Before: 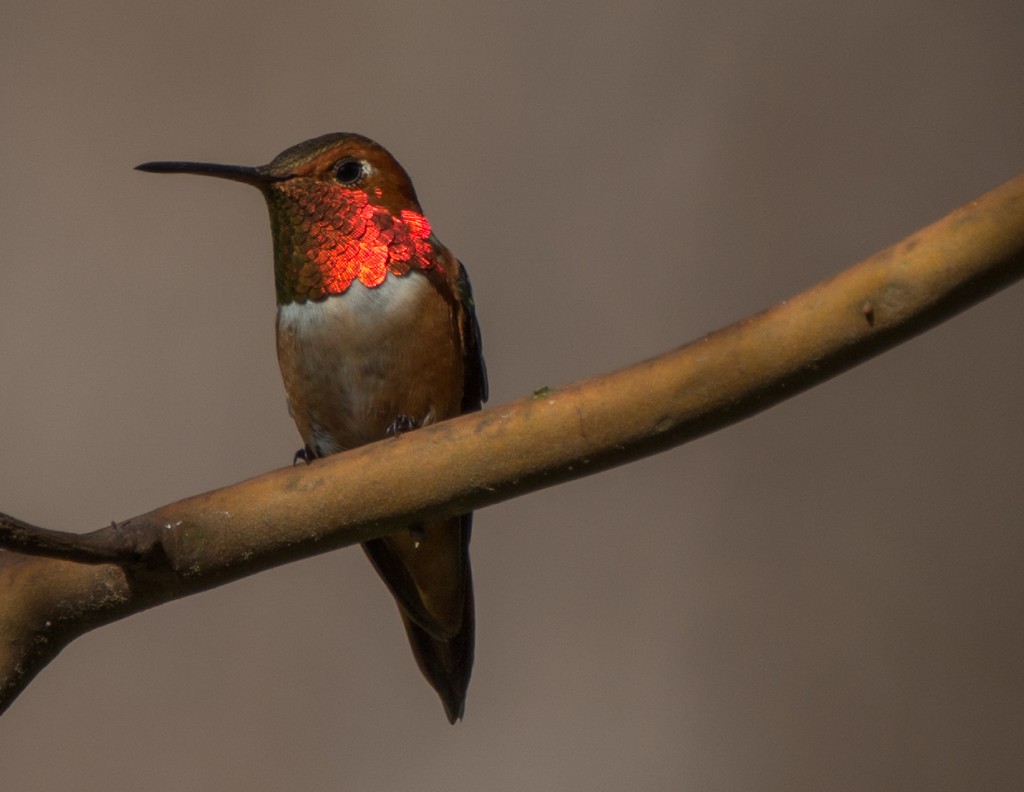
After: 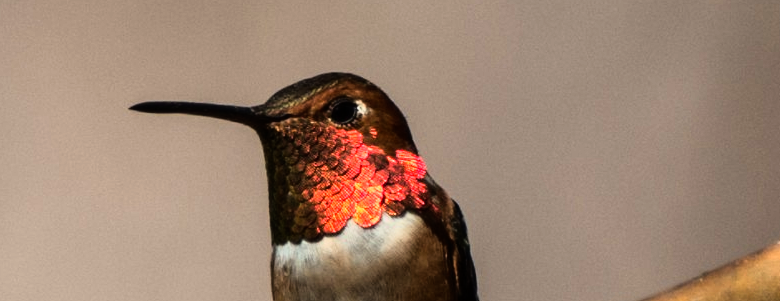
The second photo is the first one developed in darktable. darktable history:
crop: left 0.579%, top 7.627%, right 23.167%, bottom 54.275%
rgb curve: curves: ch0 [(0, 0) (0.21, 0.15) (0.24, 0.21) (0.5, 0.75) (0.75, 0.96) (0.89, 0.99) (1, 1)]; ch1 [(0, 0.02) (0.21, 0.13) (0.25, 0.2) (0.5, 0.67) (0.75, 0.9) (0.89, 0.97) (1, 1)]; ch2 [(0, 0.02) (0.21, 0.13) (0.25, 0.2) (0.5, 0.67) (0.75, 0.9) (0.89, 0.97) (1, 1)], compensate middle gray true
